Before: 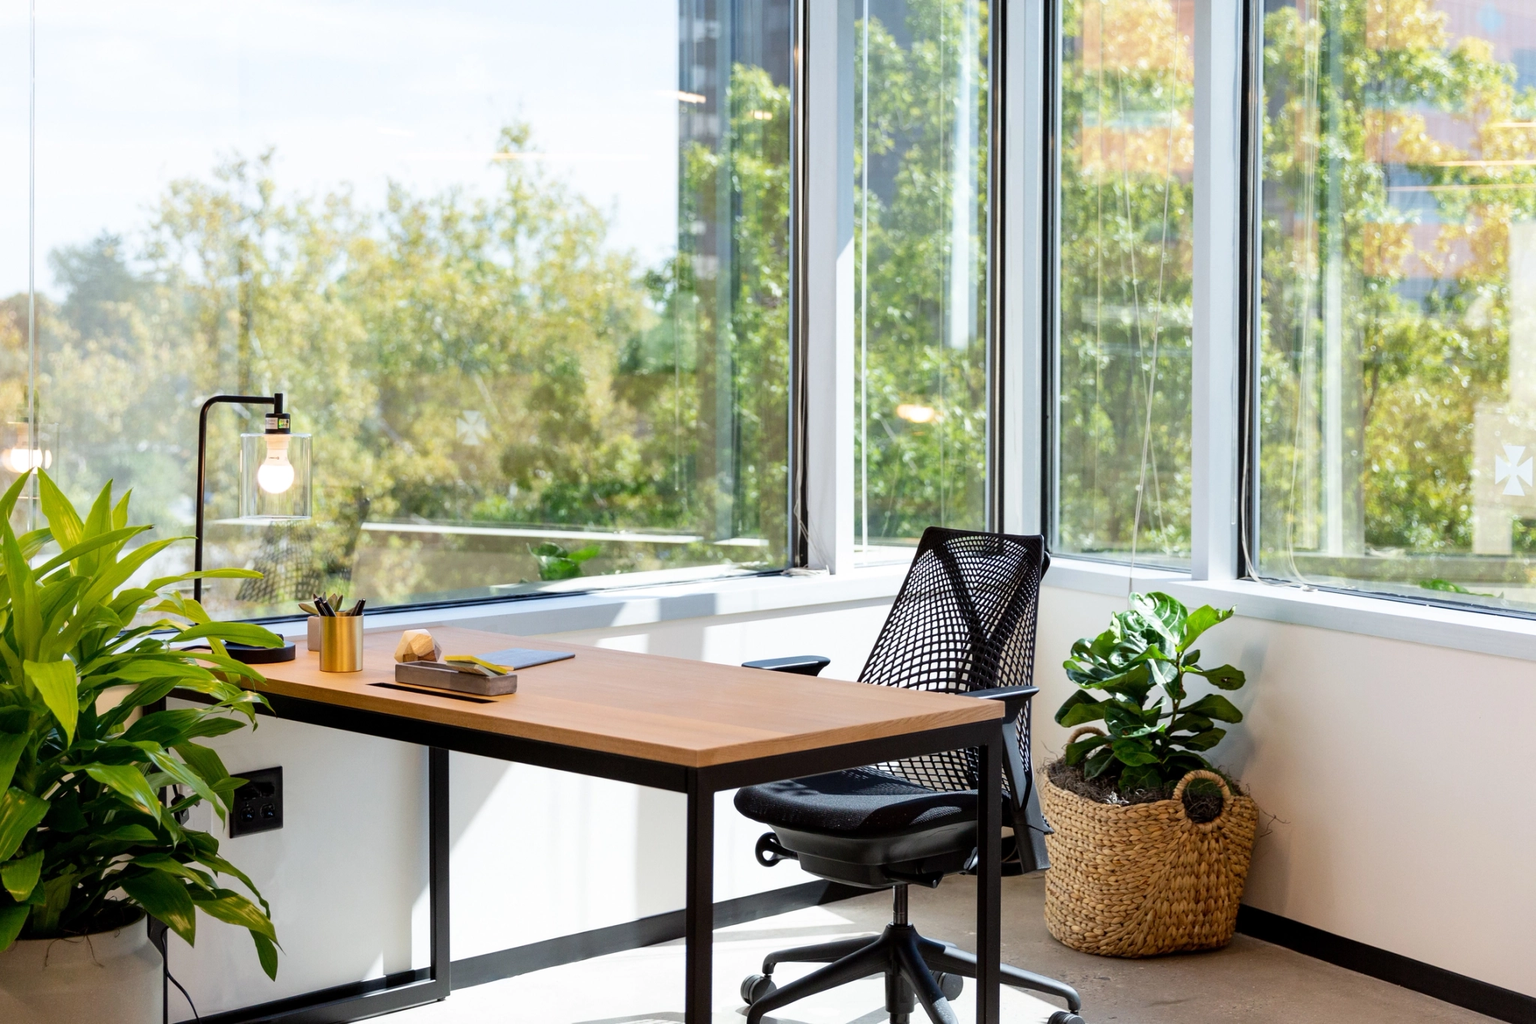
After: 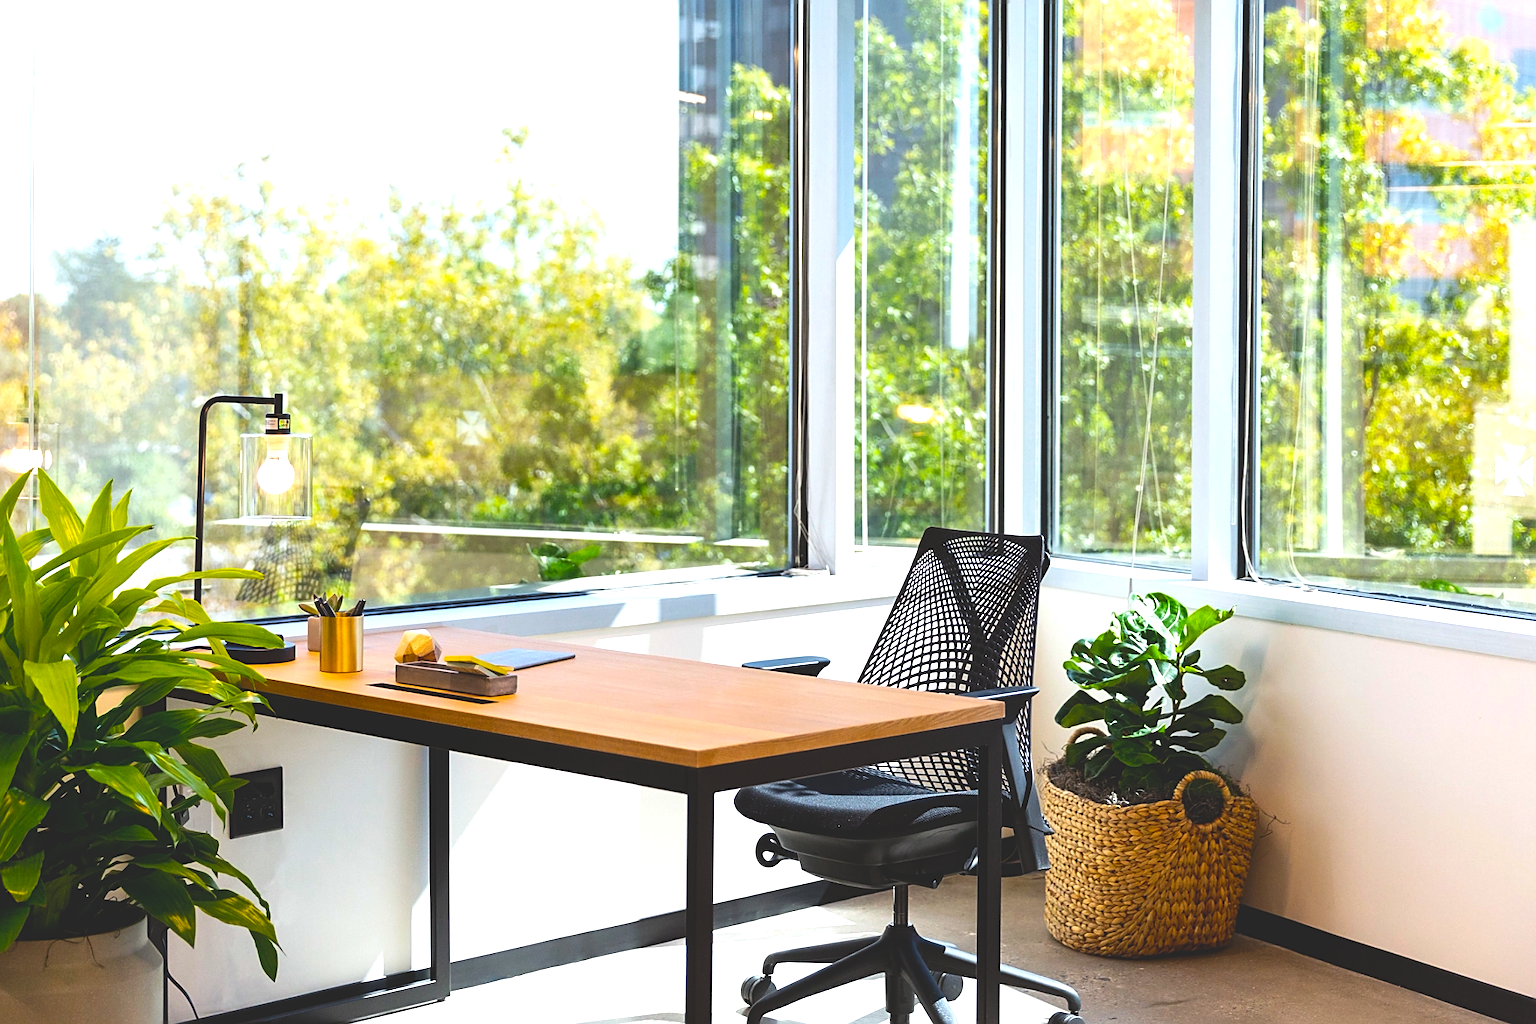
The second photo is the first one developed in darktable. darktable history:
sharpen: on, module defaults
exposure: black level correction -0.028, compensate highlight preservation false
color balance rgb: linear chroma grading › global chroma 9%, perceptual saturation grading › global saturation 36%, perceptual brilliance grading › global brilliance 15%, perceptual brilliance grading › shadows -35%, global vibrance 15%
